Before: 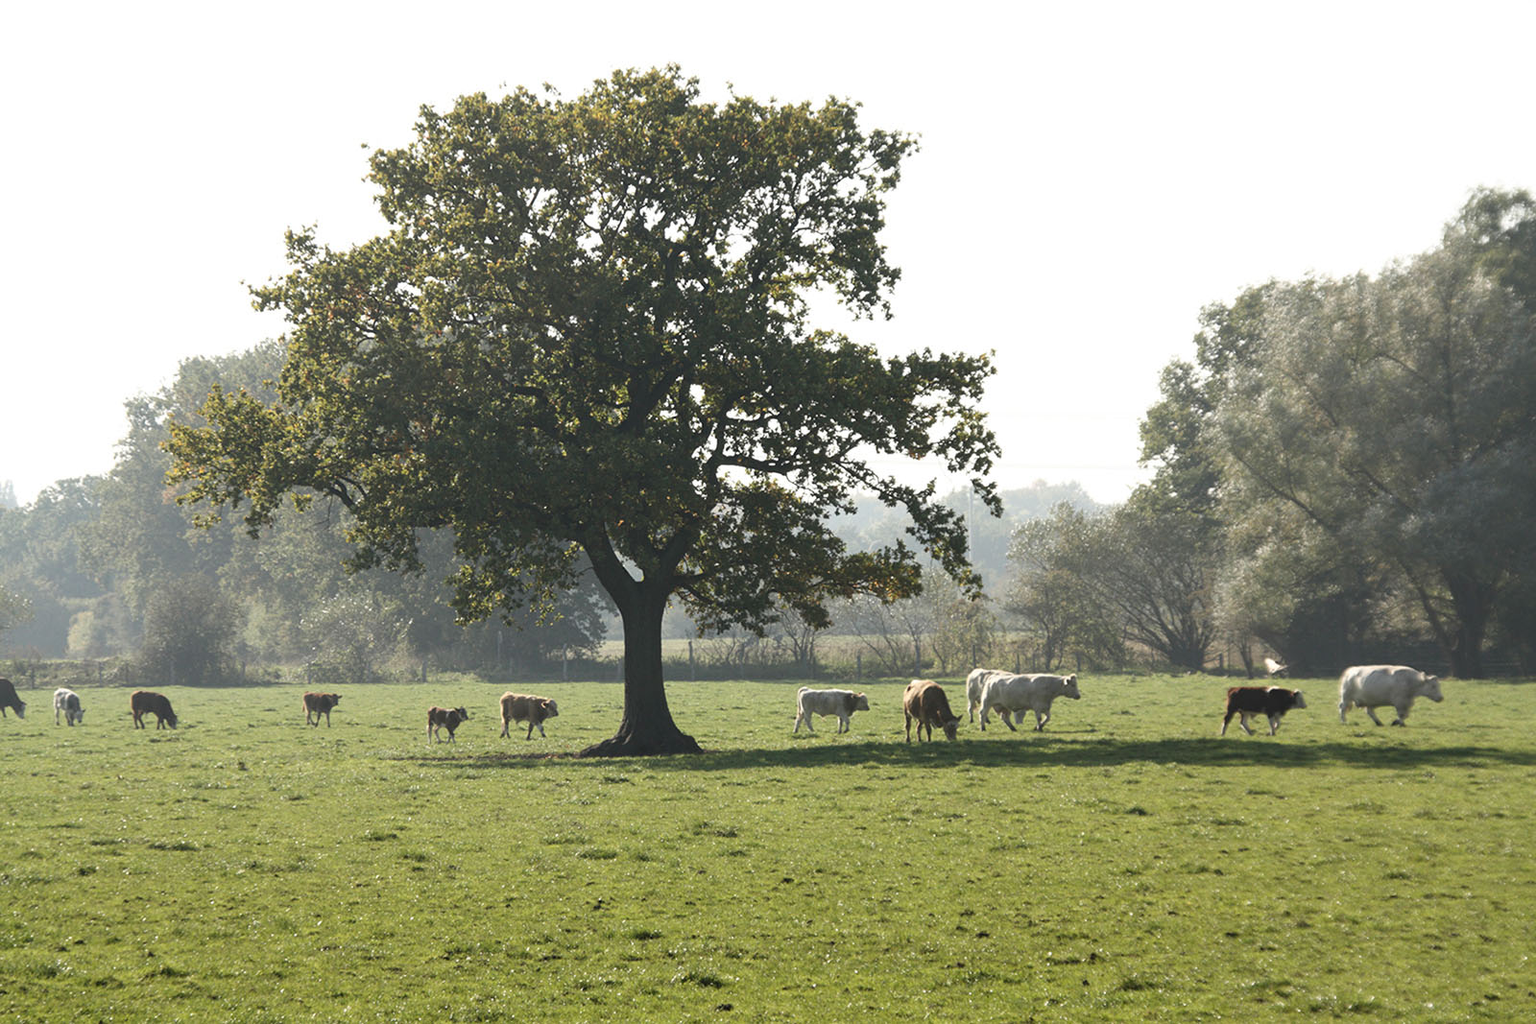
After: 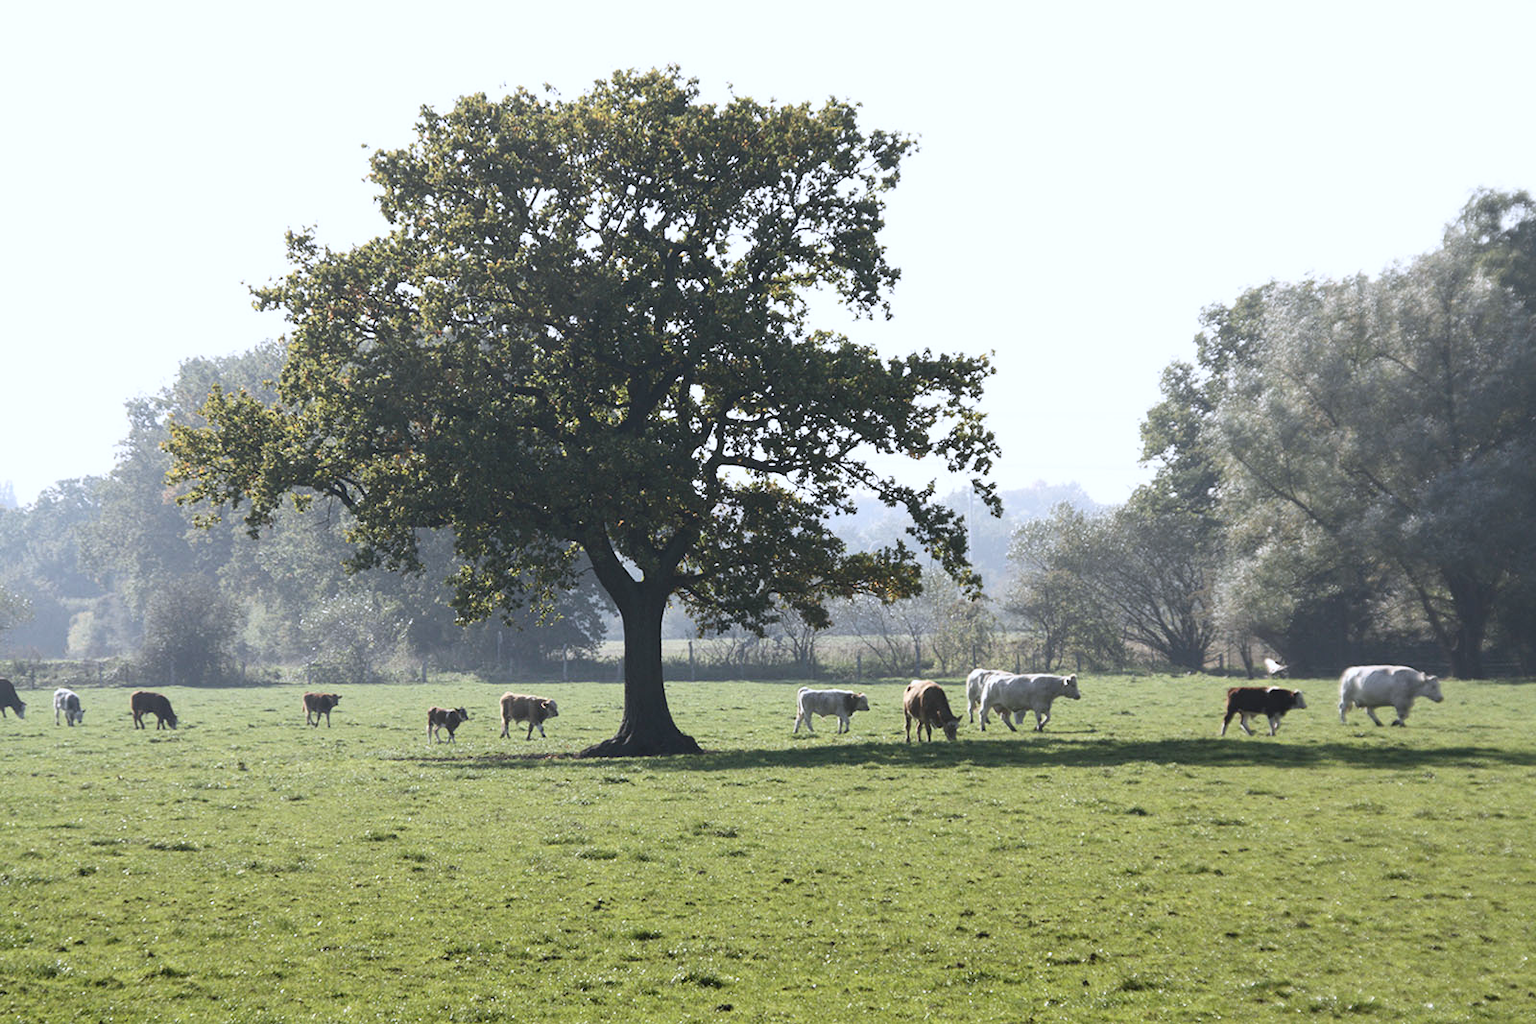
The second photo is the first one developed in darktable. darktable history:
contrast brightness saturation: contrast 0.15, brightness 0.05
white balance: red 0.967, blue 1.119, emerald 0.756
